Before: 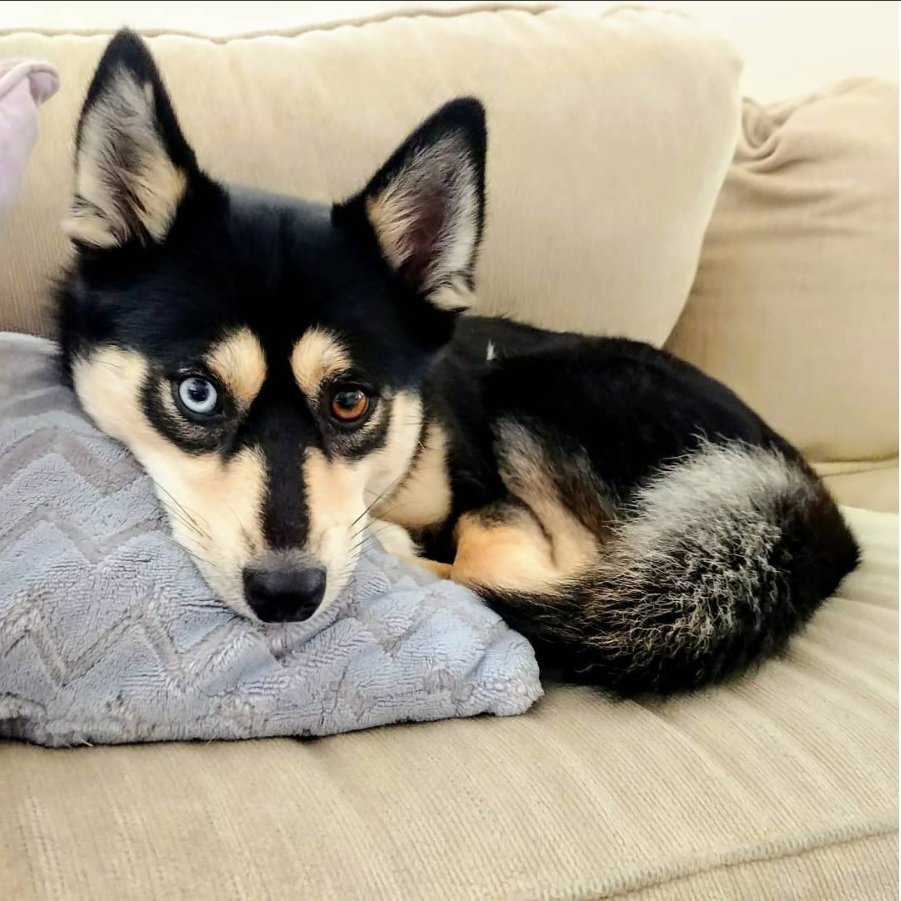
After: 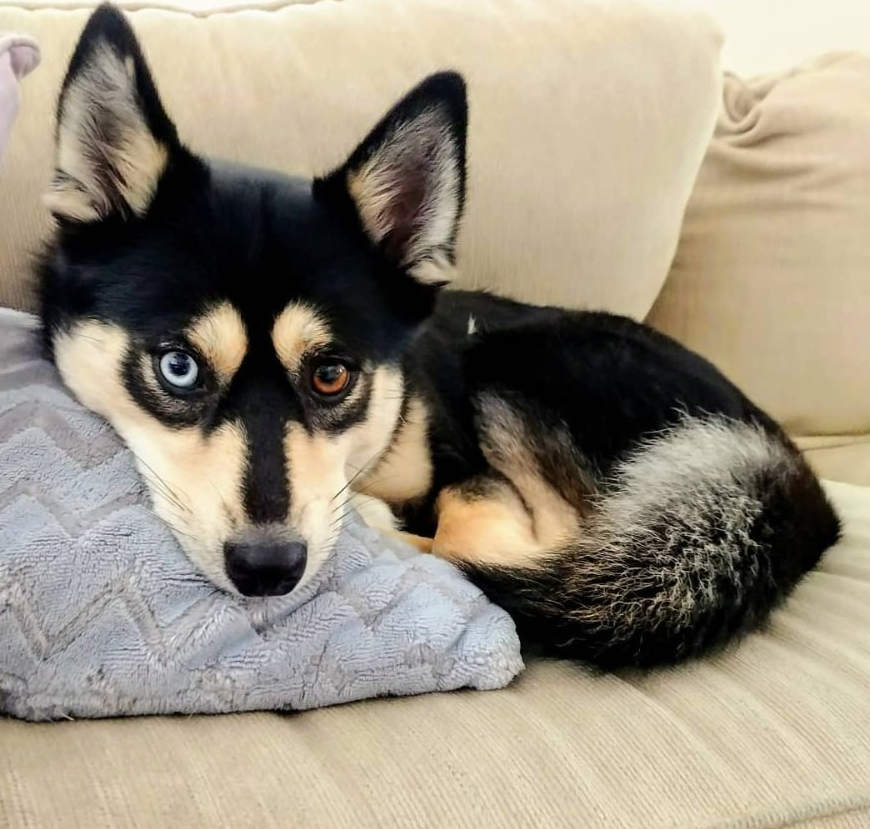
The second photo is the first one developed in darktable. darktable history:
crop: left 2.201%, top 2.997%, right 1.185%, bottom 4.924%
